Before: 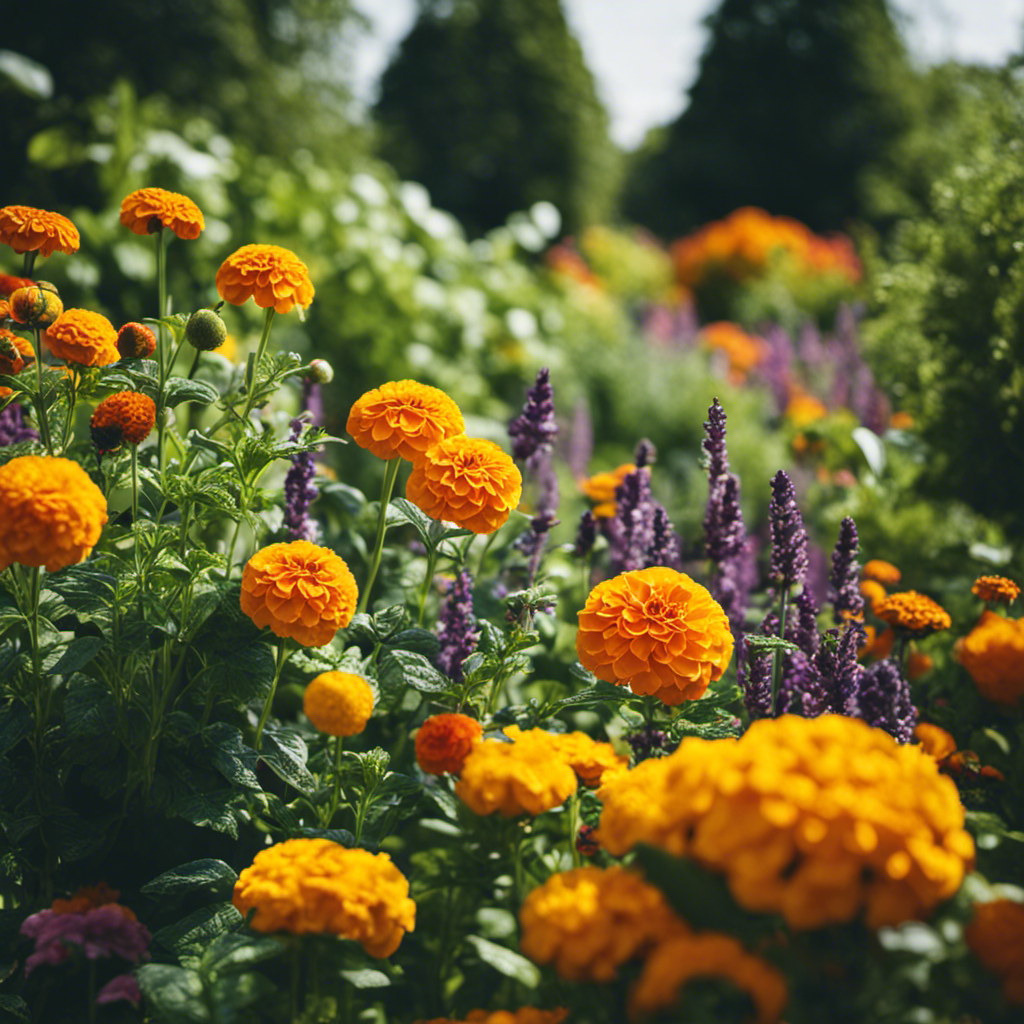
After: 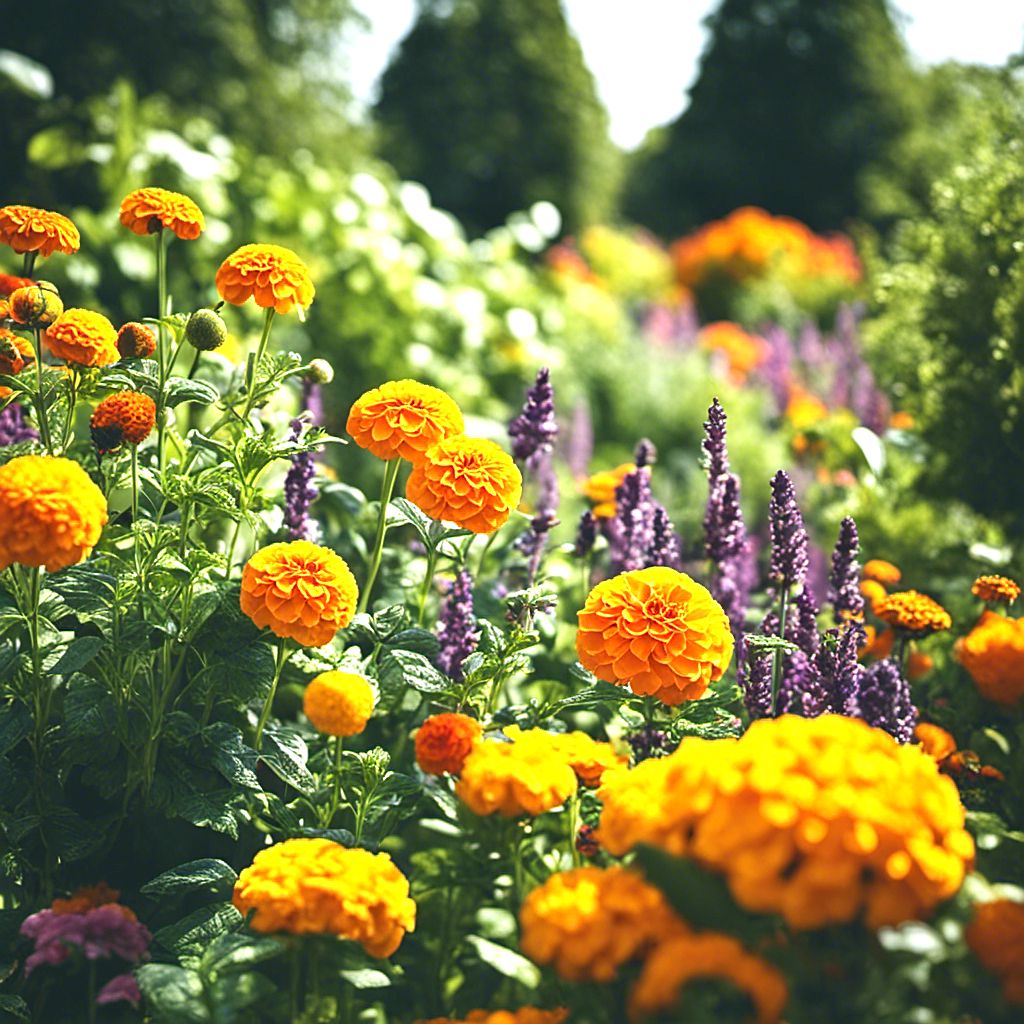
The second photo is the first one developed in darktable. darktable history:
sharpen: on, module defaults
exposure: black level correction 0.001, exposure 1.053 EV, compensate highlight preservation false
